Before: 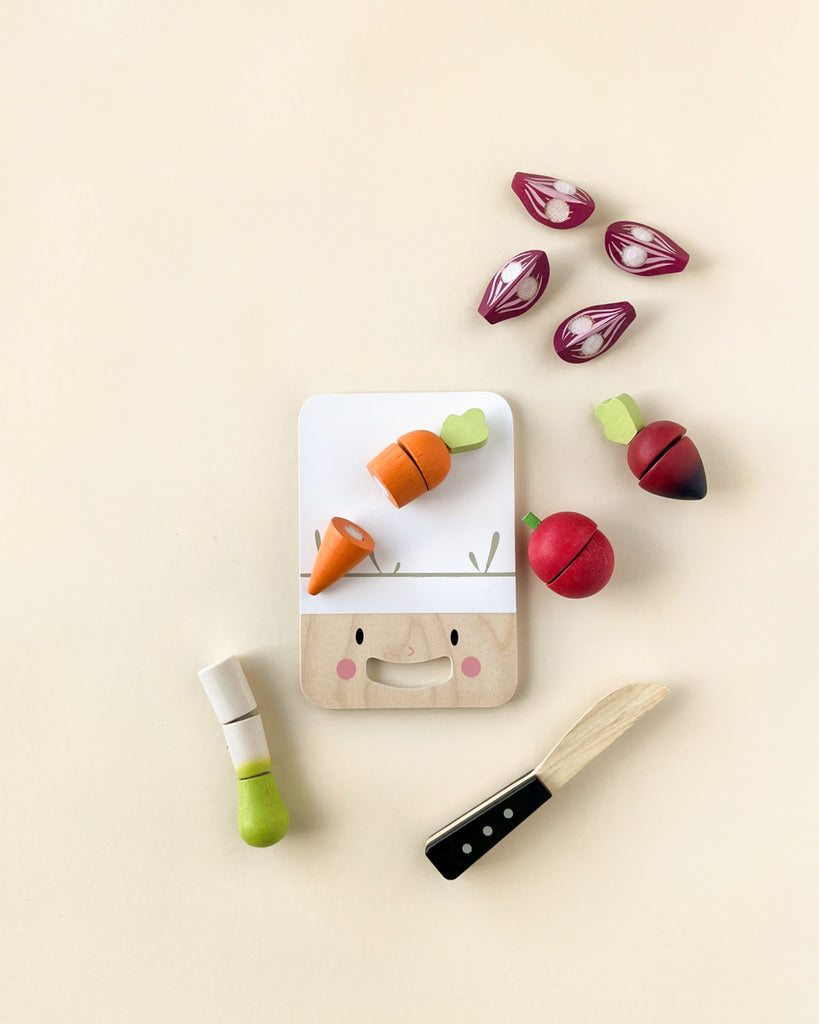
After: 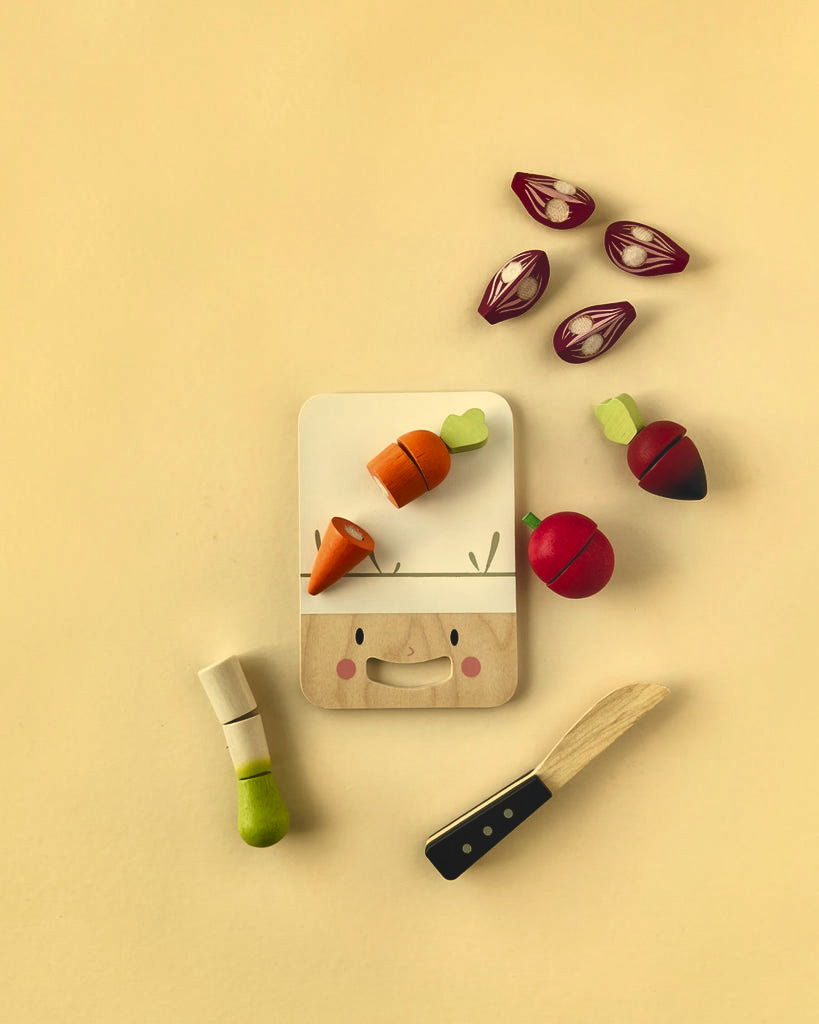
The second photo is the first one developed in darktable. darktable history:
white balance: red 1.08, blue 0.791
exposure: black level correction -0.025, exposure -0.117 EV, compensate highlight preservation false
shadows and highlights: low approximation 0.01, soften with gaussian
